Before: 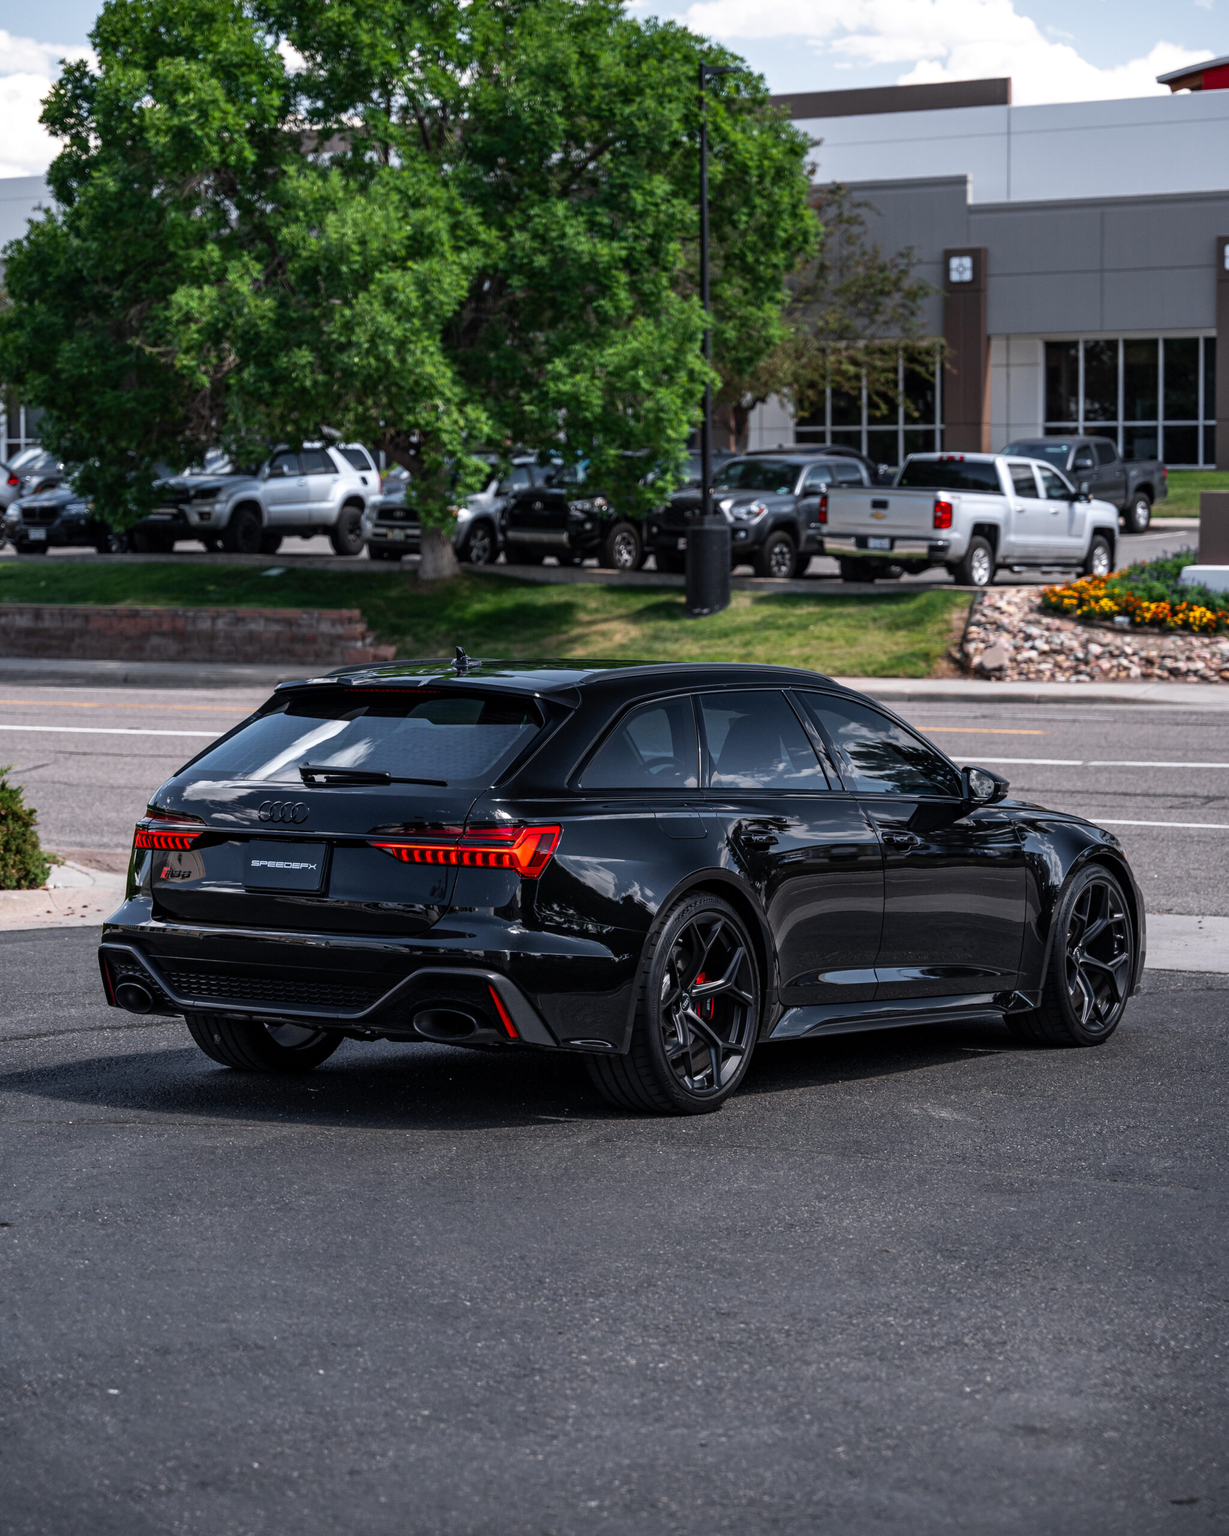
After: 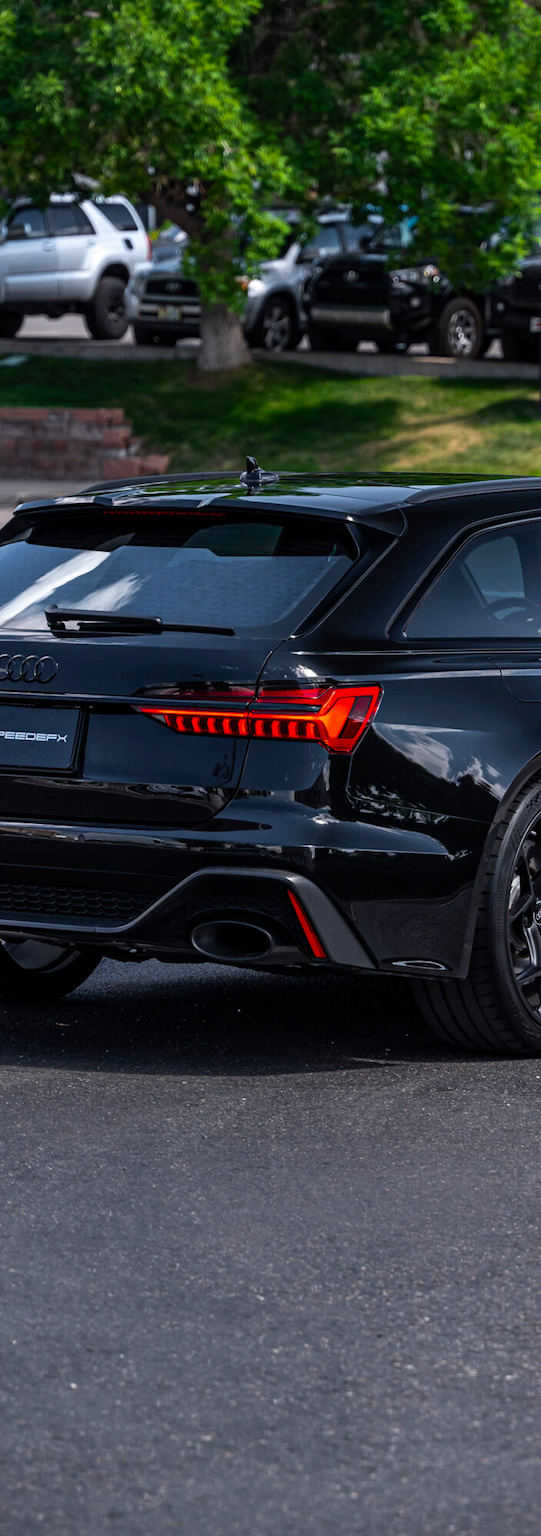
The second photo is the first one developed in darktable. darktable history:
crop and rotate: left 21.511%, top 18.929%, right 44.019%, bottom 2.991%
color balance rgb: perceptual saturation grading › global saturation 29.94%
